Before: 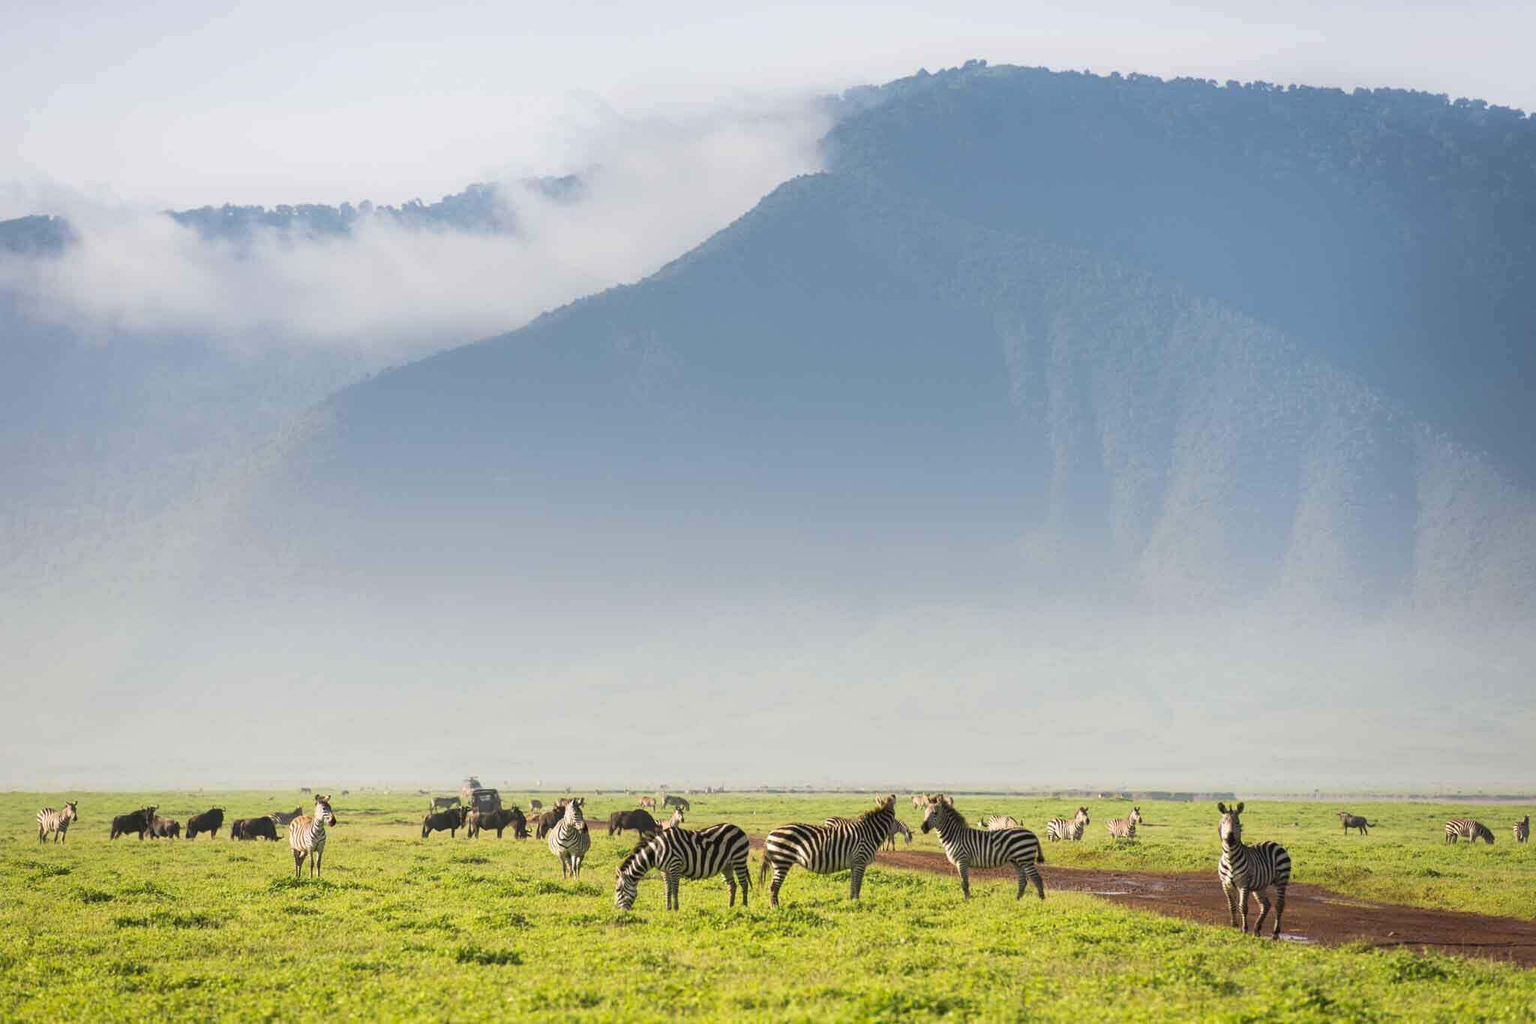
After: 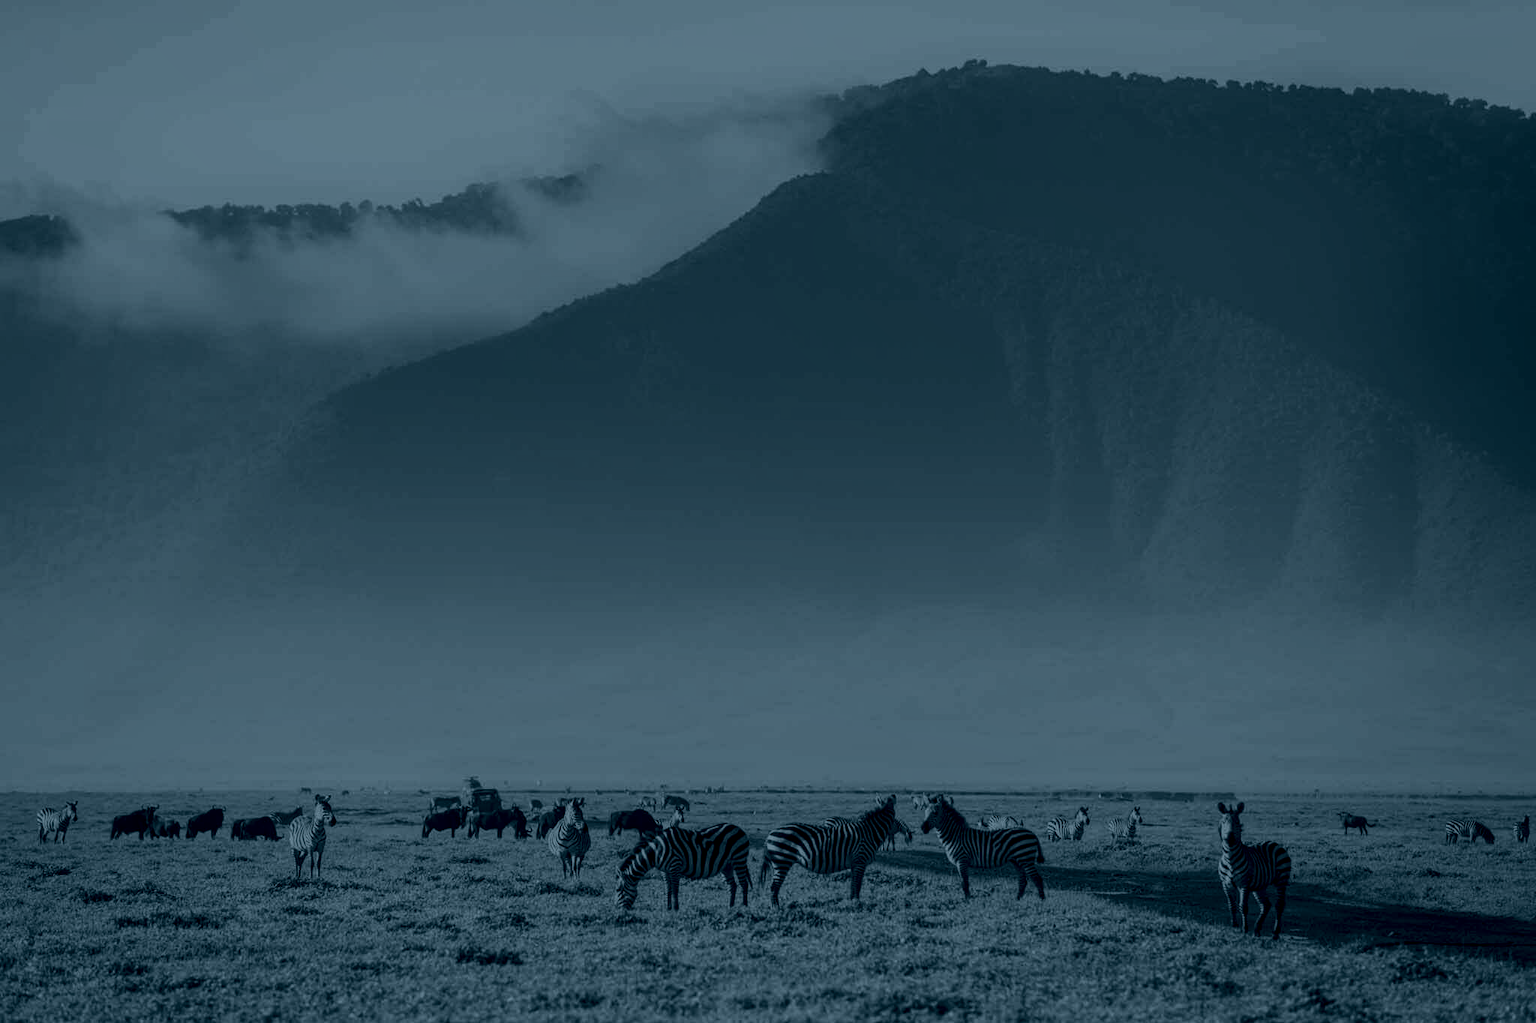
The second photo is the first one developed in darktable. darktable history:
bloom: size 3%, threshold 100%, strength 0%
contrast brightness saturation: brightness -0.25, saturation 0.2
local contrast: detail 130%
colorize: hue 194.4°, saturation 29%, source mix 61.75%, lightness 3.98%, version 1
